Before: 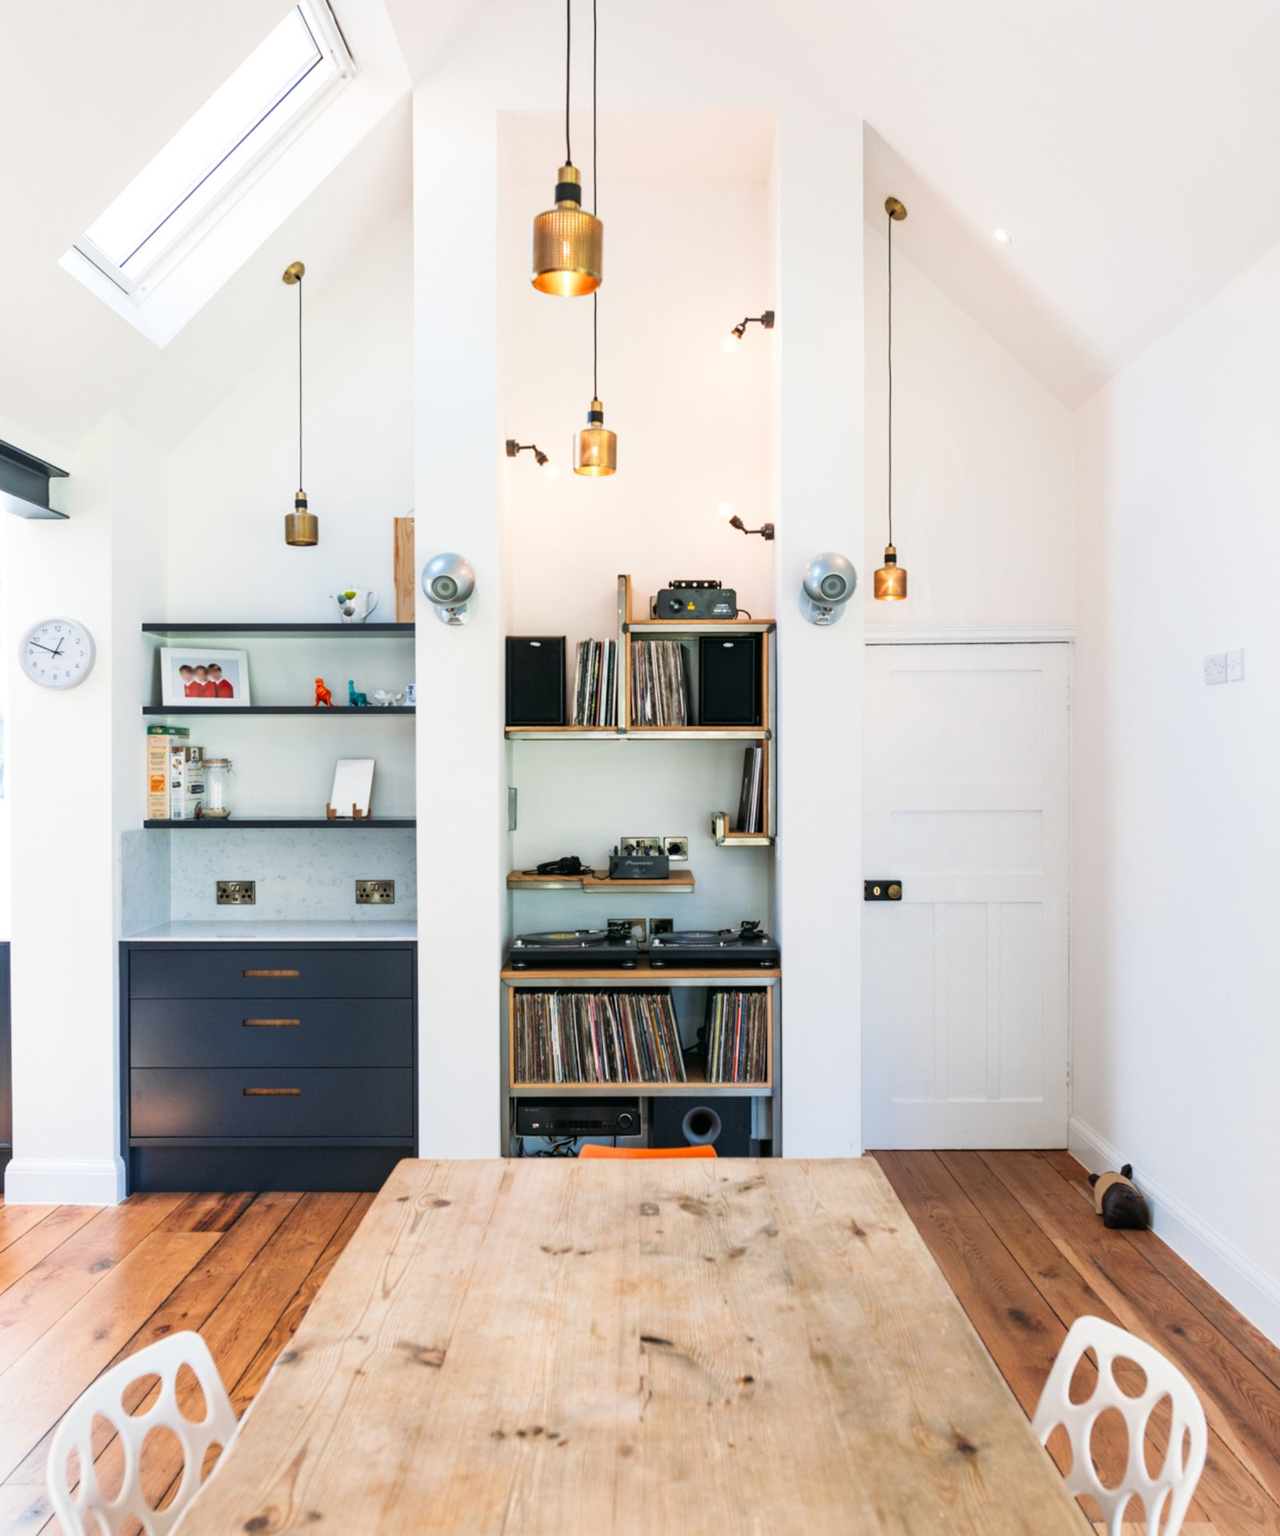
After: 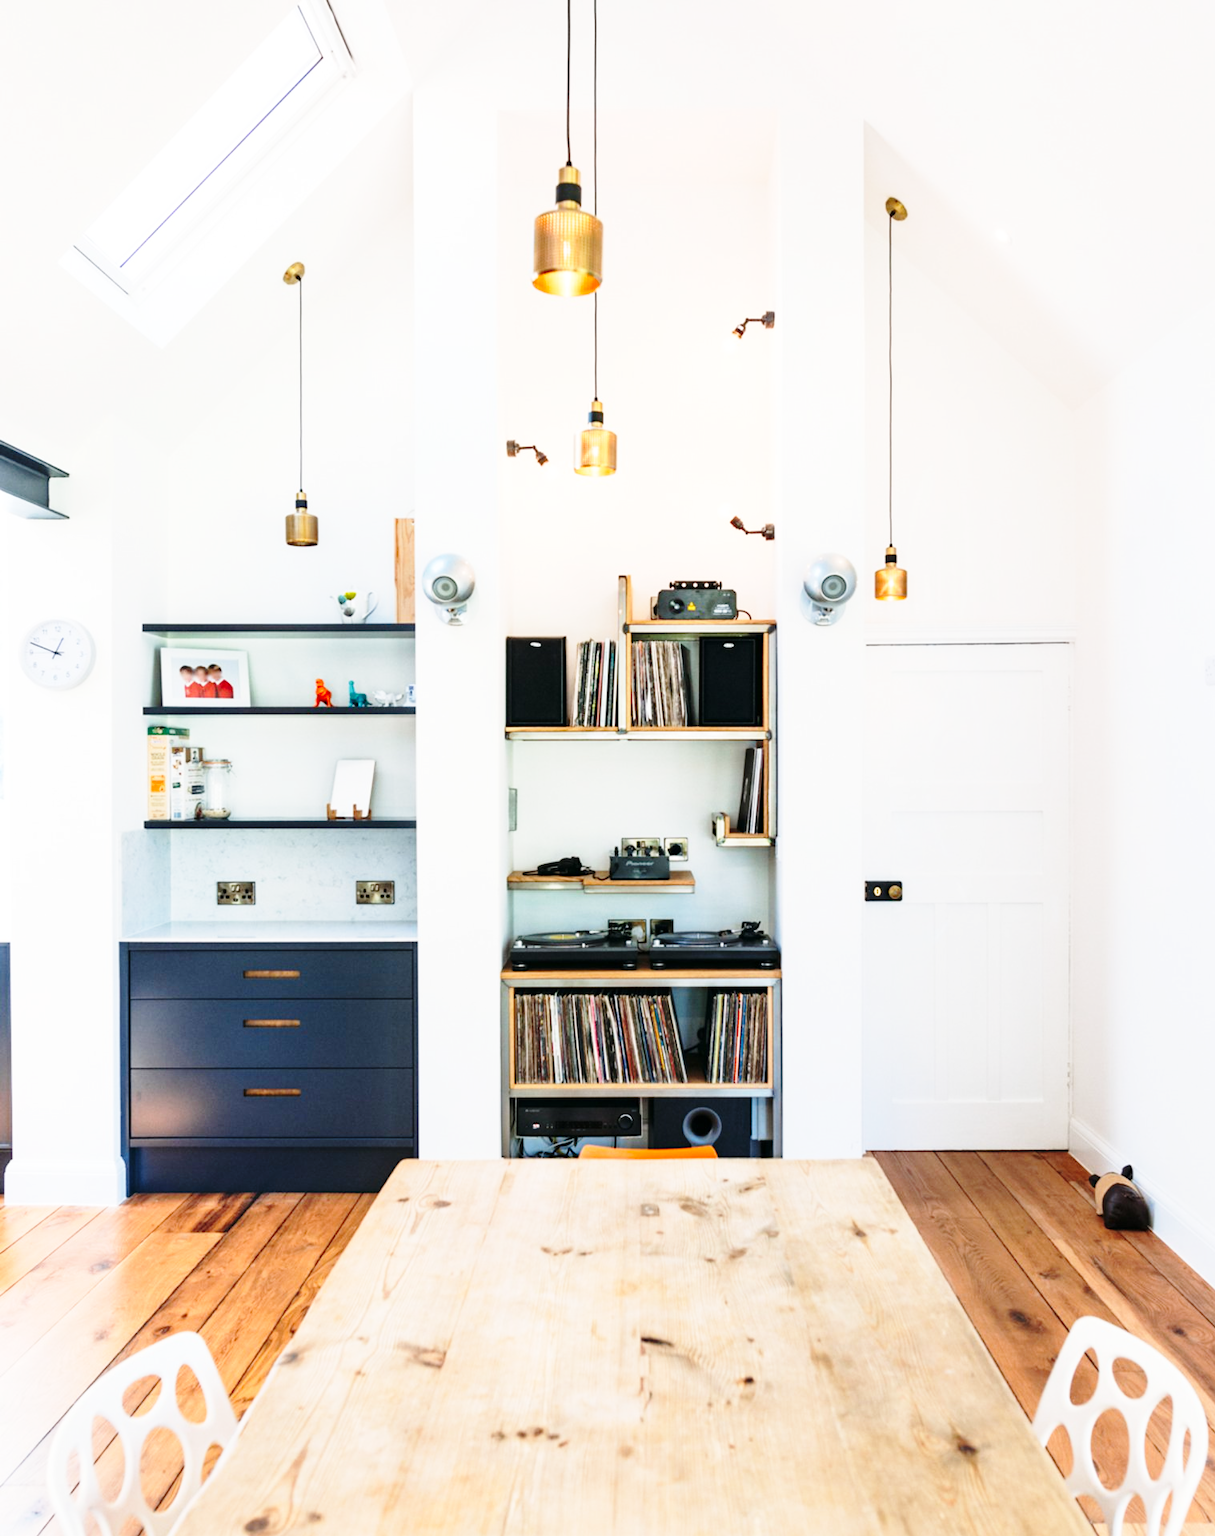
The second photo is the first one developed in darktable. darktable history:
contrast brightness saturation: contrast 0.084, saturation 0.016
crop and rotate: left 0%, right 5.123%
base curve: curves: ch0 [(0, 0) (0.028, 0.03) (0.121, 0.232) (0.46, 0.748) (0.859, 0.968) (1, 1)], preserve colors none
